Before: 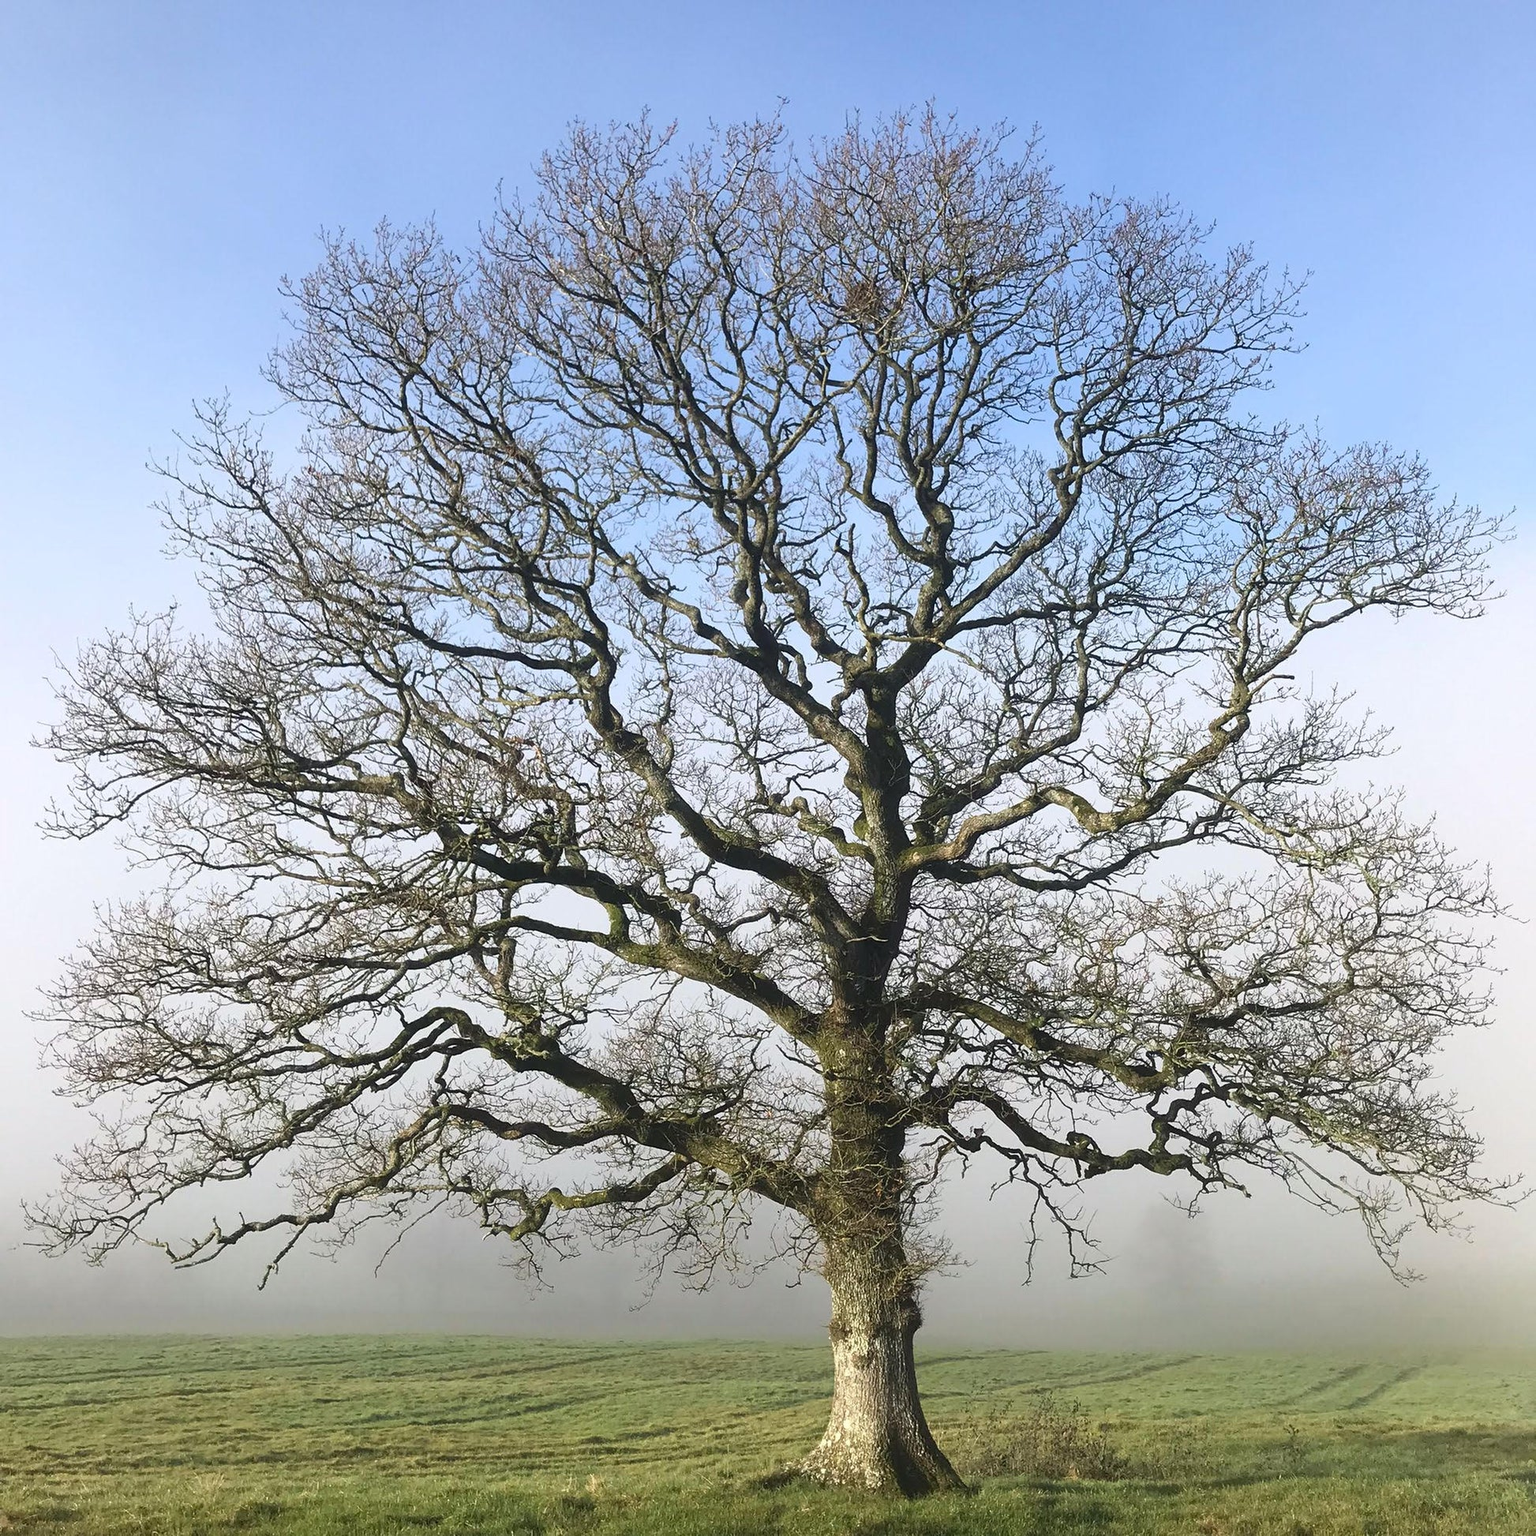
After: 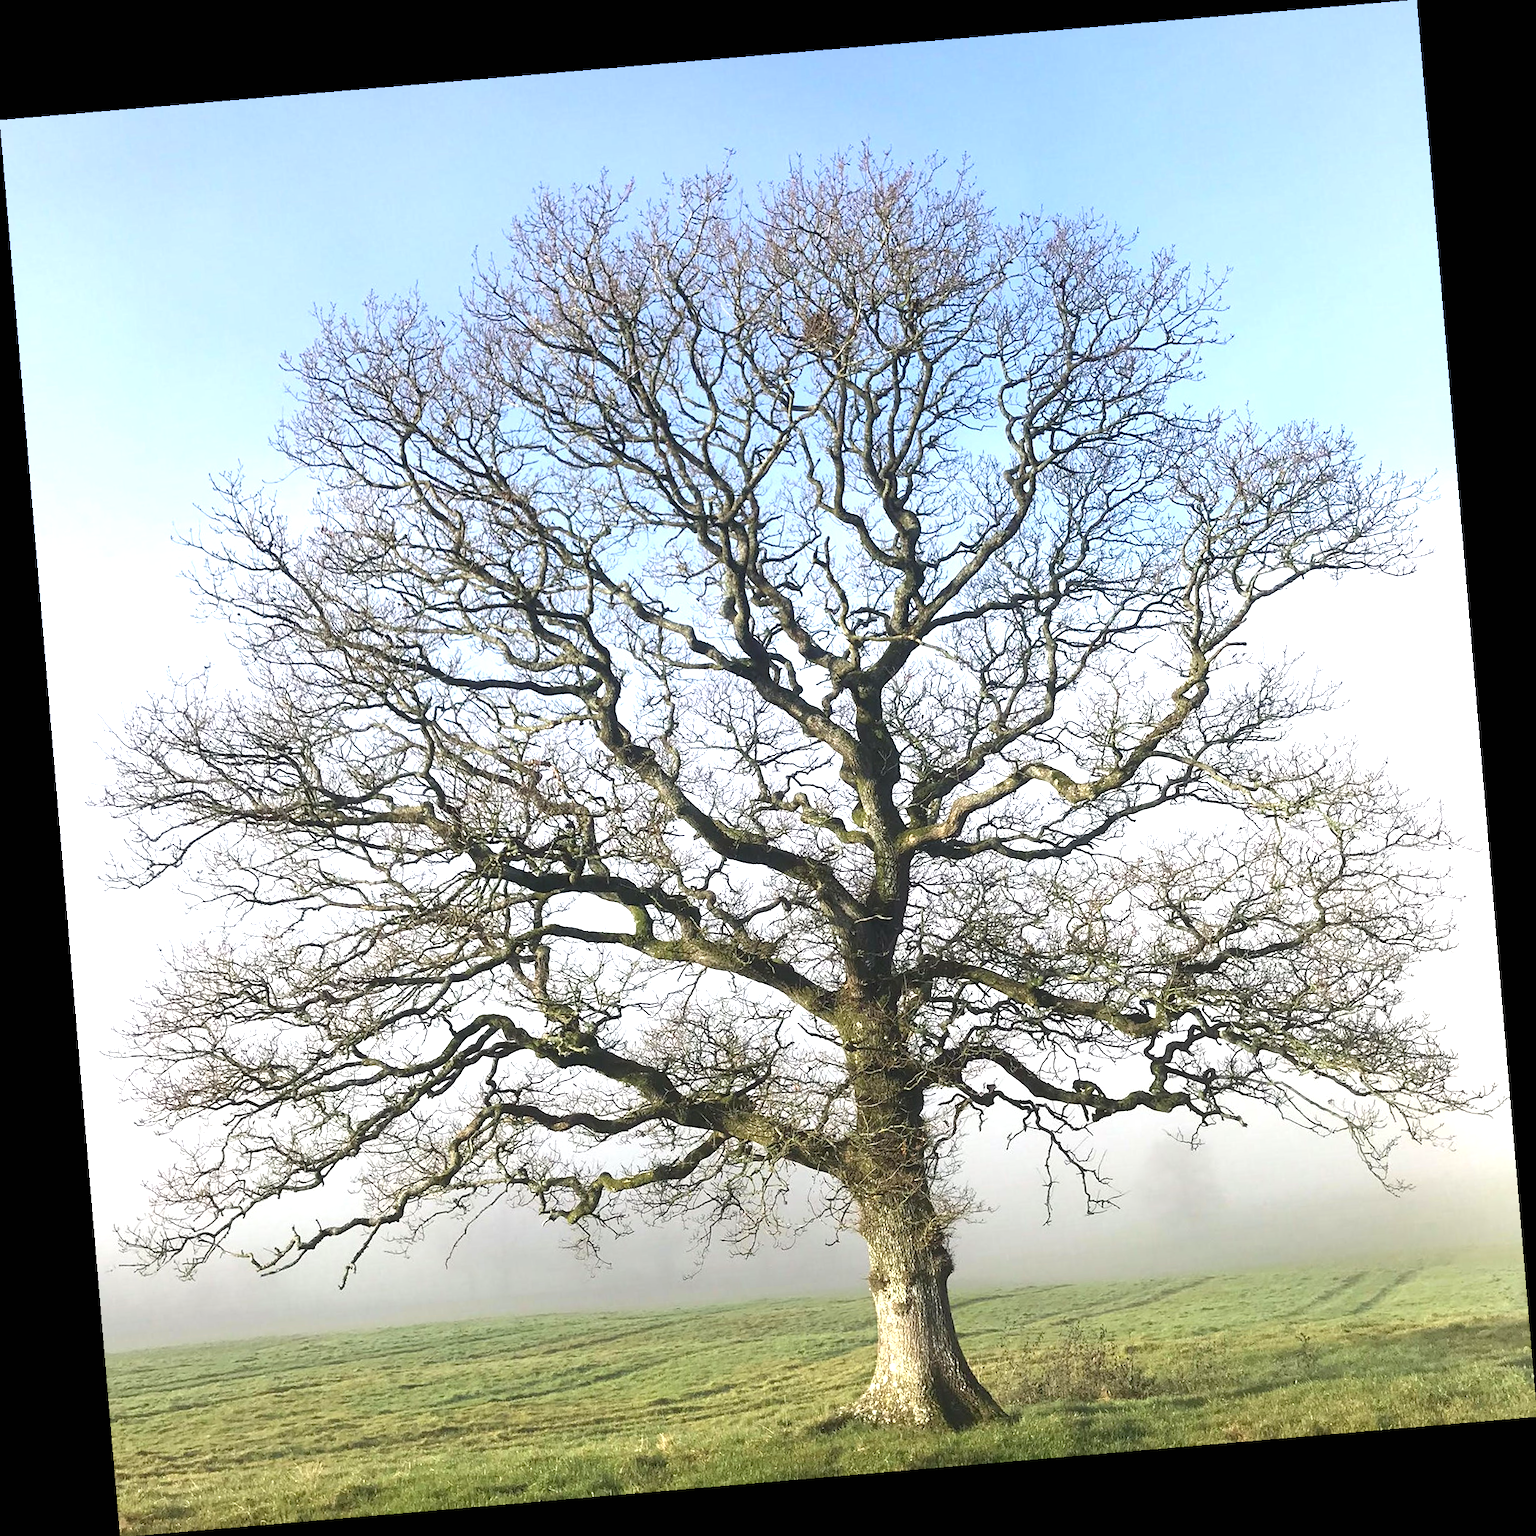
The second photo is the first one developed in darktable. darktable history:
rotate and perspective: rotation -4.86°, automatic cropping off
exposure: black level correction 0, exposure 0.7 EV, compensate exposure bias true, compensate highlight preservation false
